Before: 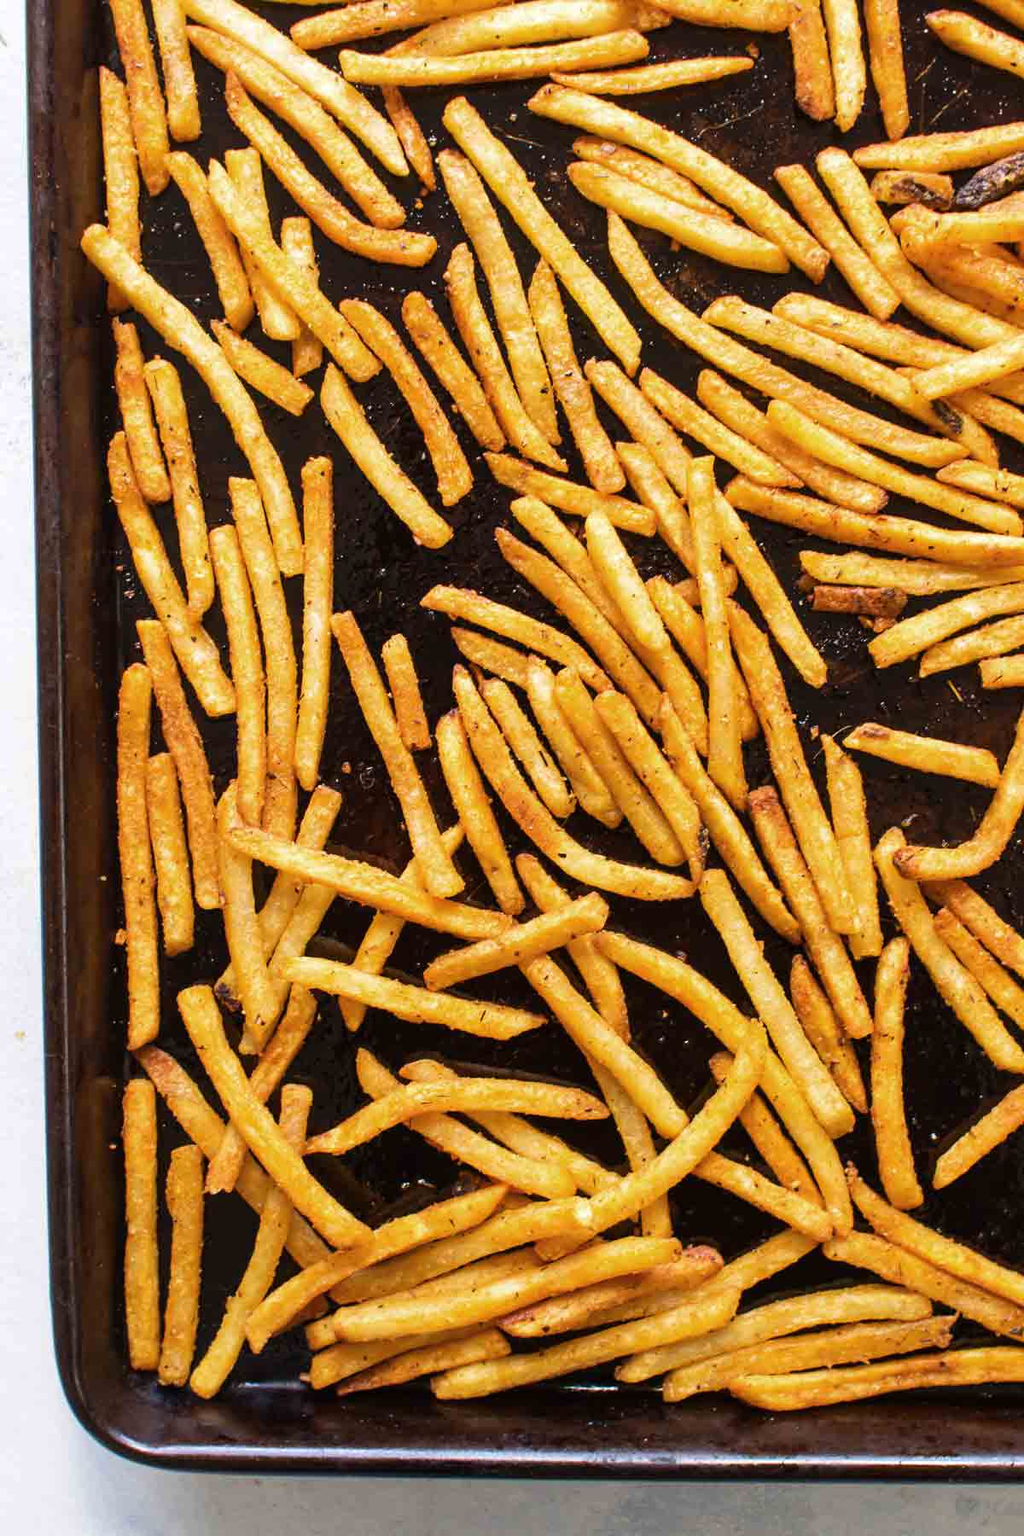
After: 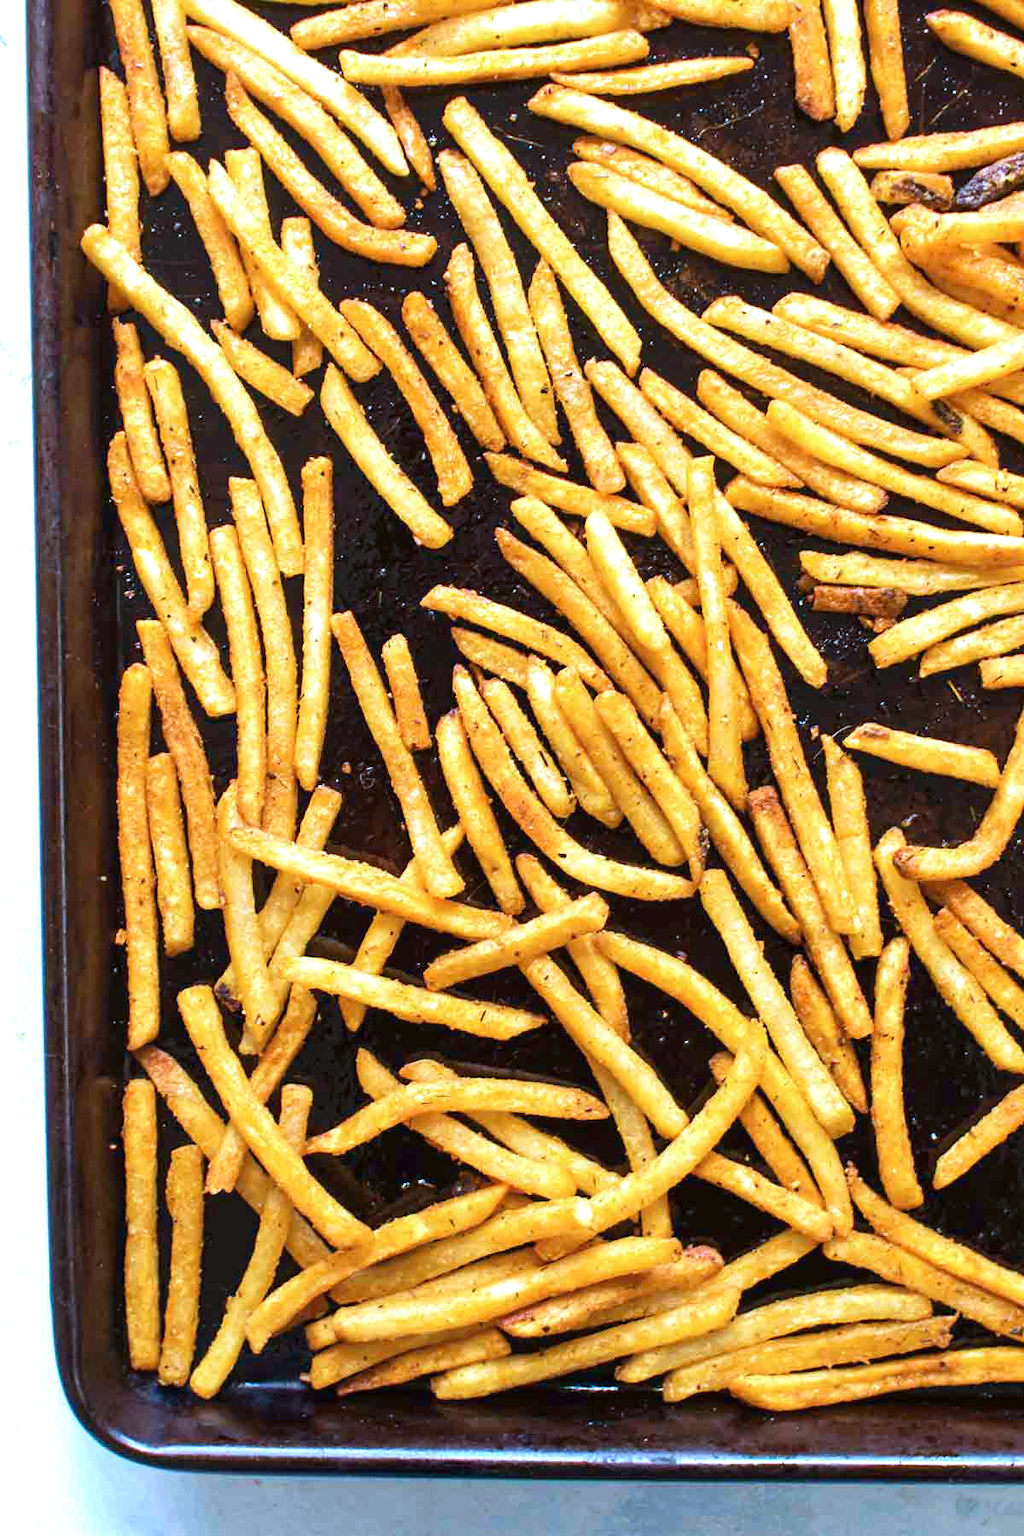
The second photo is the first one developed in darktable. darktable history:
exposure: exposure 0.426 EV, compensate highlight preservation false
white balance: red 0.967, blue 1.049
velvia: on, module defaults
color calibration: output R [1.063, -0.012, -0.003, 0], output G [0, 1.022, 0.021, 0], output B [-0.079, 0.047, 1, 0], illuminant custom, x 0.389, y 0.387, temperature 3838.64 K
